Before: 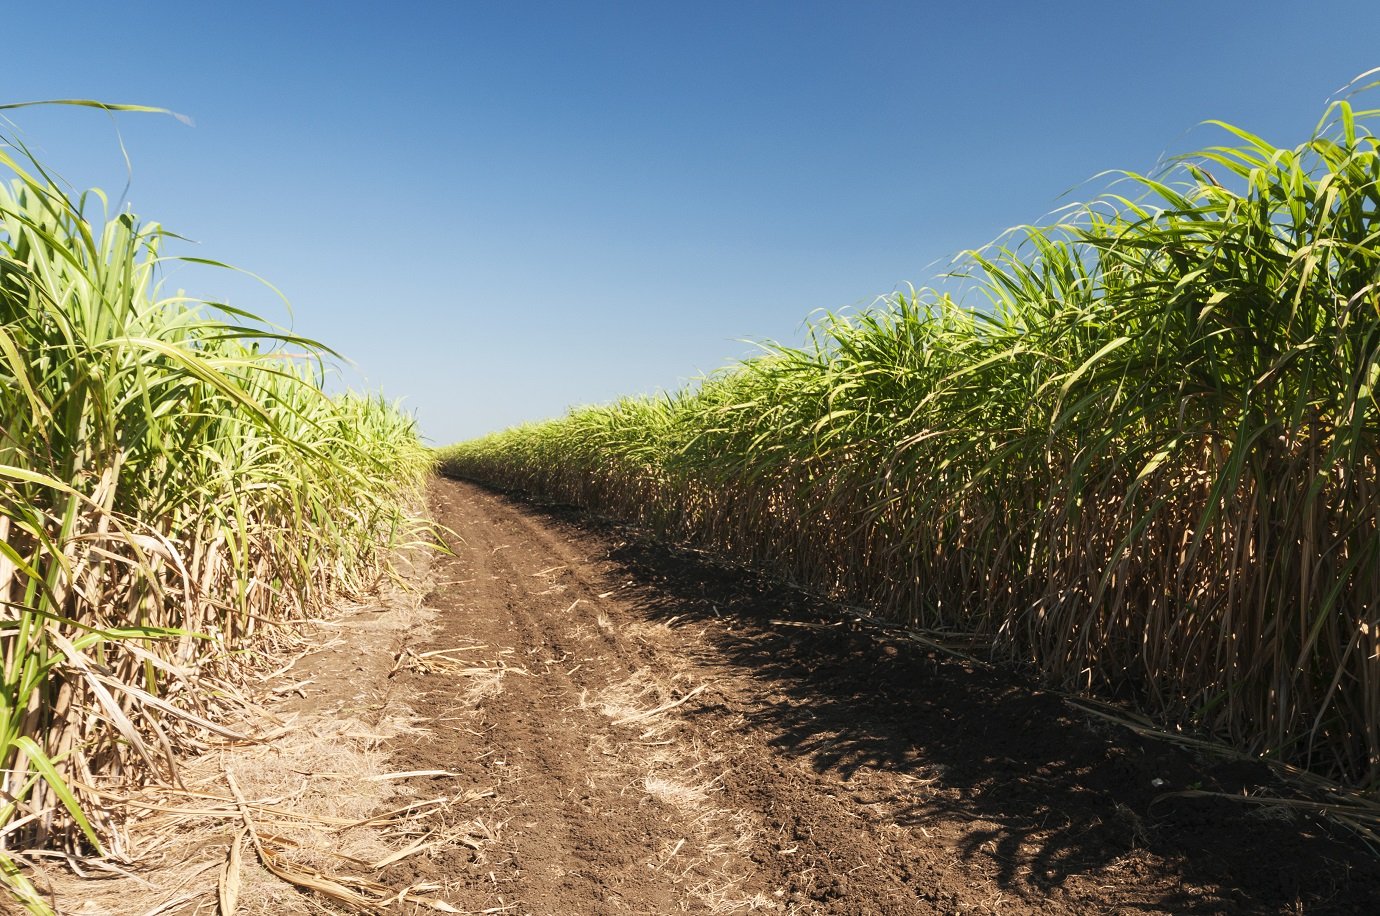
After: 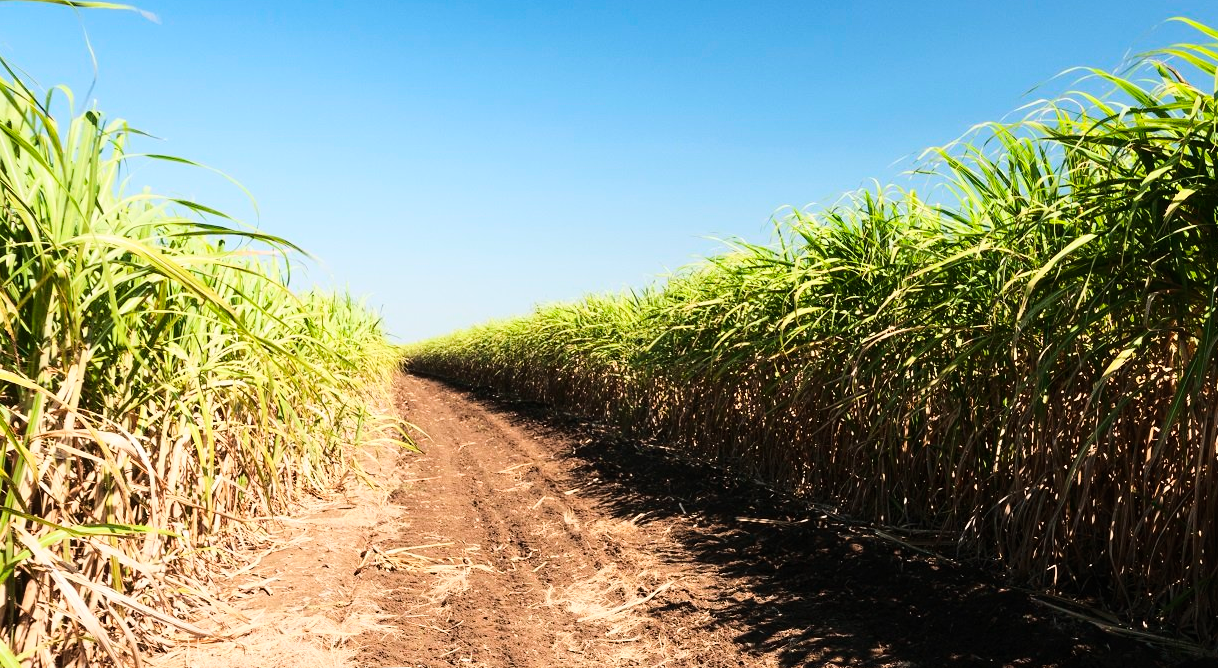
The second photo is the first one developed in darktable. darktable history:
base curve: curves: ch0 [(0, 0) (0.036, 0.025) (0.121, 0.166) (0.206, 0.329) (0.605, 0.79) (1, 1)]
crop and rotate: left 2.474%, top 11.249%, right 9.252%, bottom 15.818%
